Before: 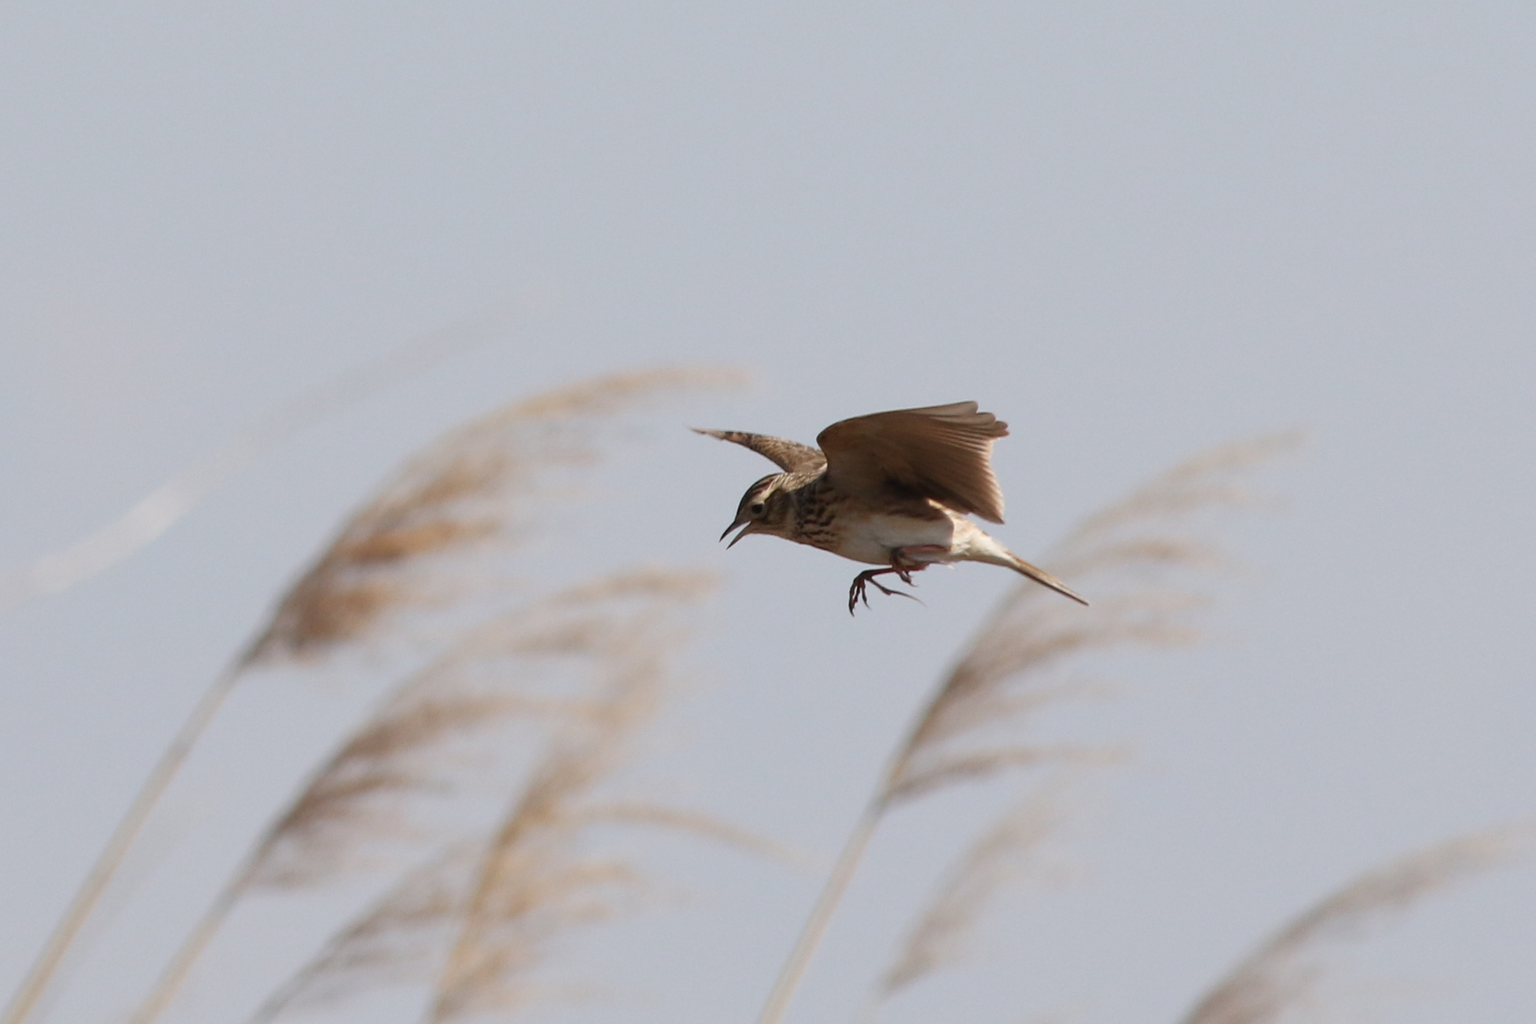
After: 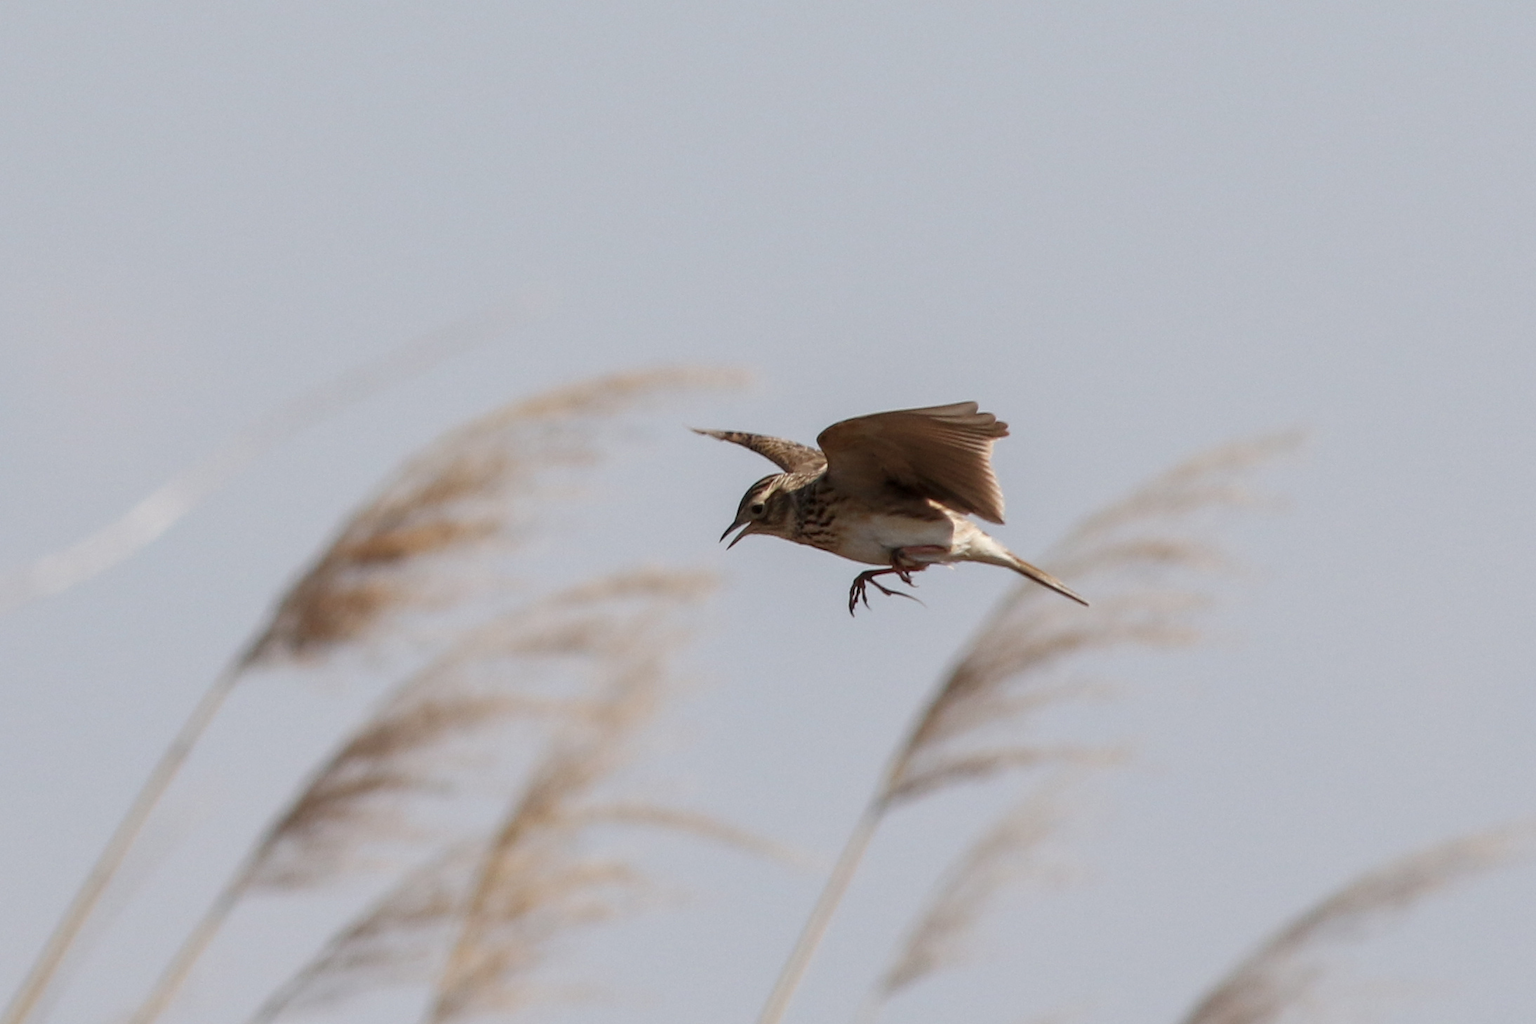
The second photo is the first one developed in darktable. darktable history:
local contrast: on, module defaults
exposure: exposure -0.041 EV, compensate highlight preservation false
